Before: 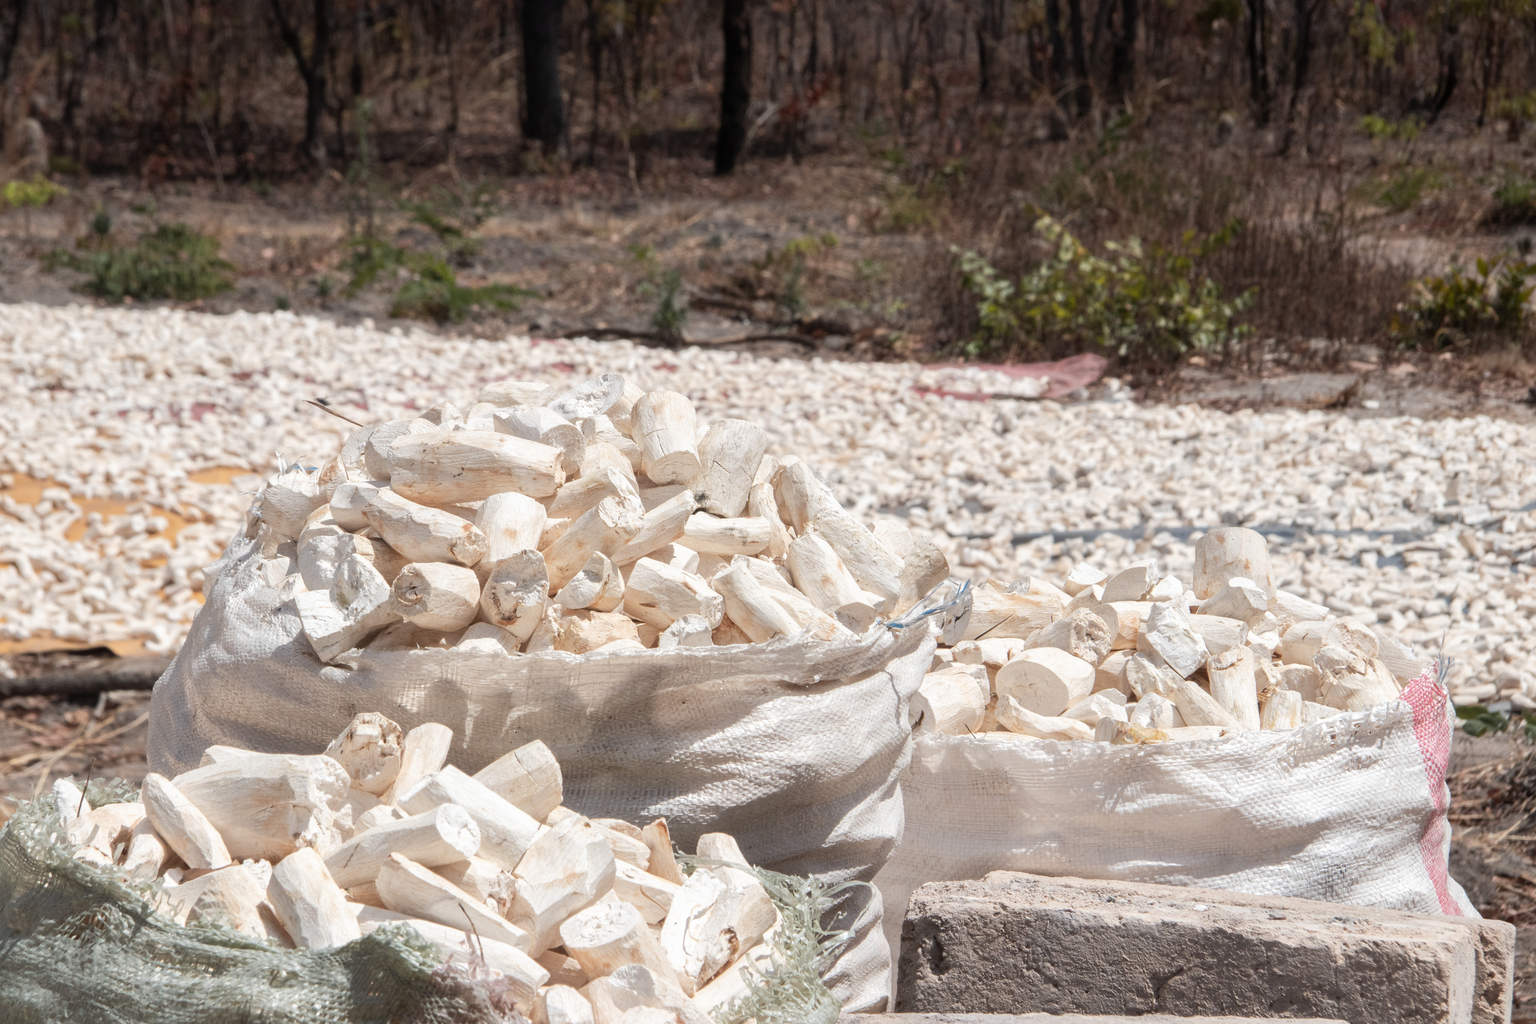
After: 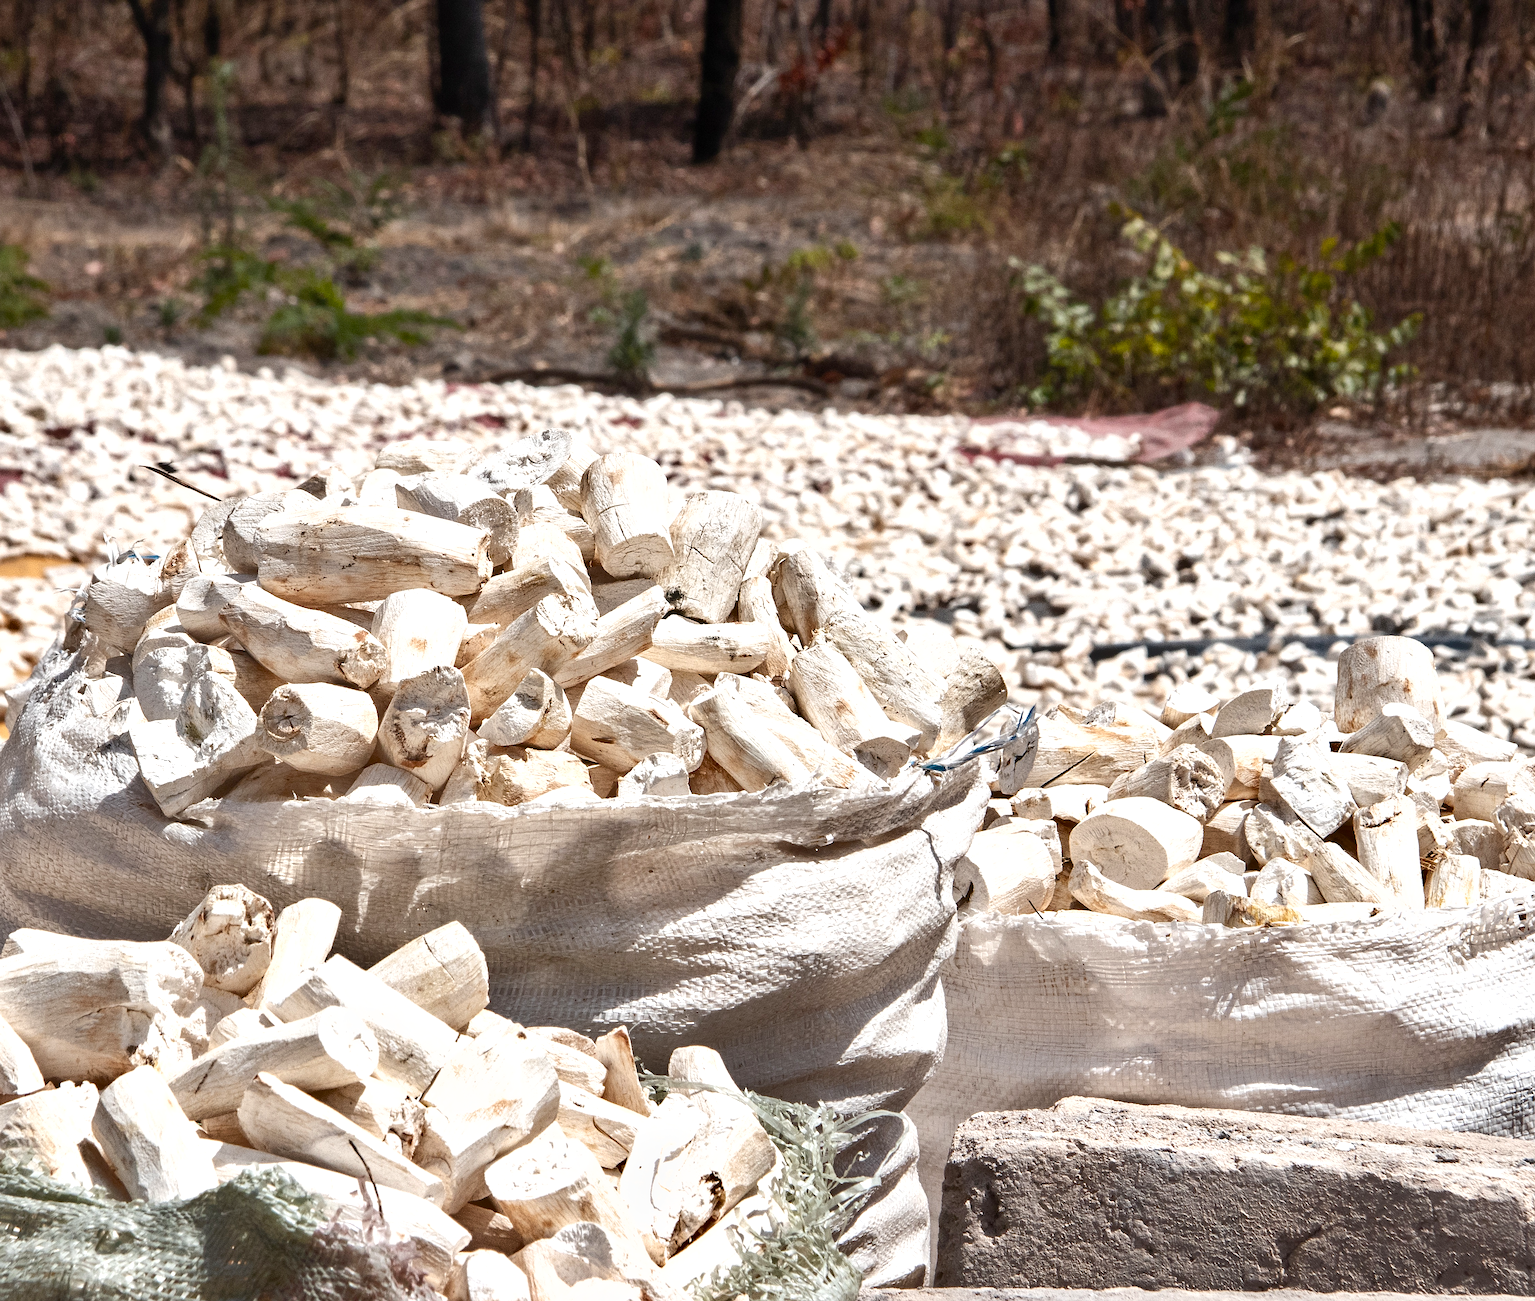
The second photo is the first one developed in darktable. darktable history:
shadows and highlights: shadows 43.74, white point adjustment -1.31, soften with gaussian
color balance rgb: power › hue 208.08°, linear chroma grading › global chroma 15.242%, perceptual saturation grading › global saturation 20%, perceptual saturation grading › highlights -49.697%, perceptual saturation grading › shadows 24.772%, perceptual brilliance grading › global brilliance 14.933%, perceptual brilliance grading › shadows -35.832%, global vibrance 9.417%
crop and rotate: left 12.935%, top 5.232%, right 12.521%
sharpen: amount 0.546
